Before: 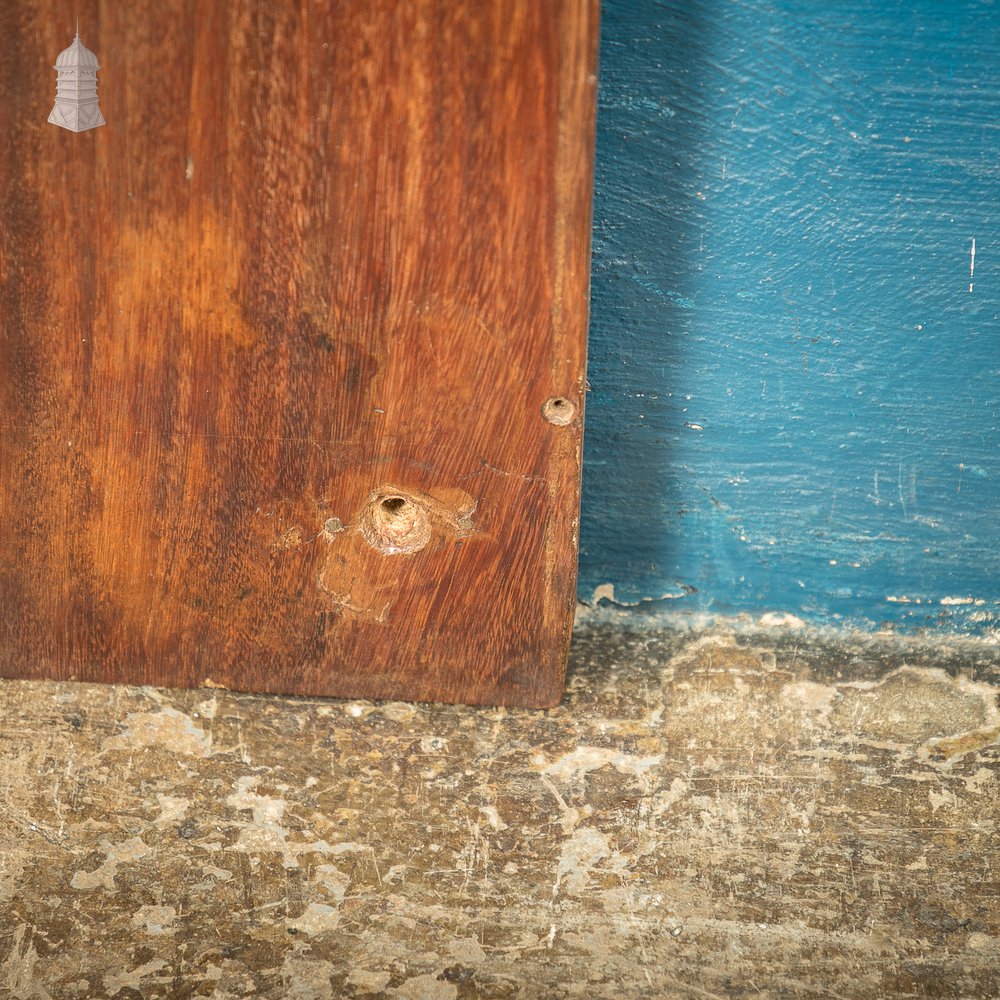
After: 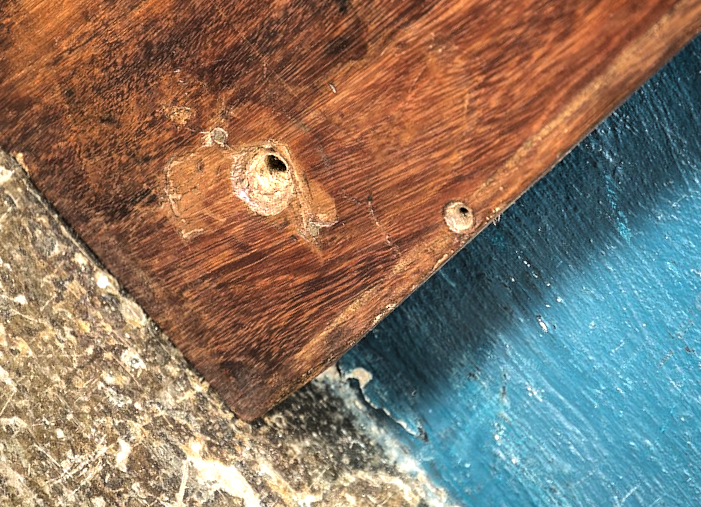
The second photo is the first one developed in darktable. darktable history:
color calibration: x 0.354, y 0.368, temperature 4690.96 K
tone equalizer: -8 EV -0.75 EV, -7 EV -0.715 EV, -6 EV -0.575 EV, -5 EV -0.389 EV, -3 EV 0.397 EV, -2 EV 0.6 EV, -1 EV 0.69 EV, +0 EV 0.722 EV, edges refinement/feathering 500, mask exposure compensation -1.57 EV, preserve details no
crop and rotate: angle -45.55°, top 16.515%, right 0.83%, bottom 11.755%
levels: levels [0.116, 0.574, 1]
